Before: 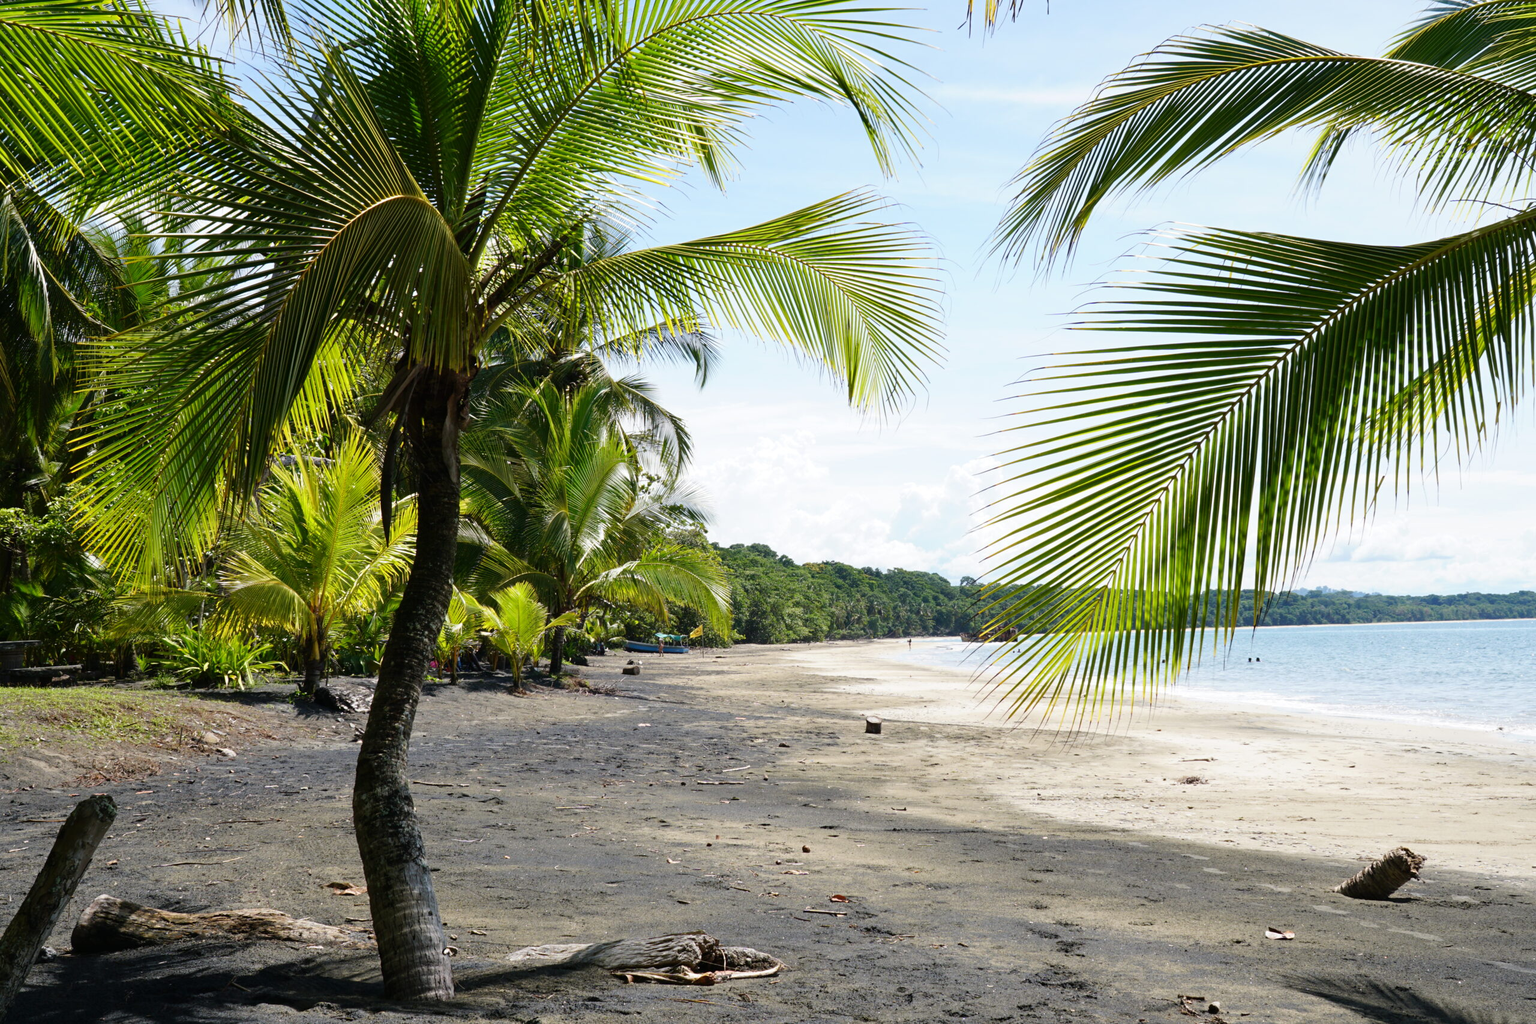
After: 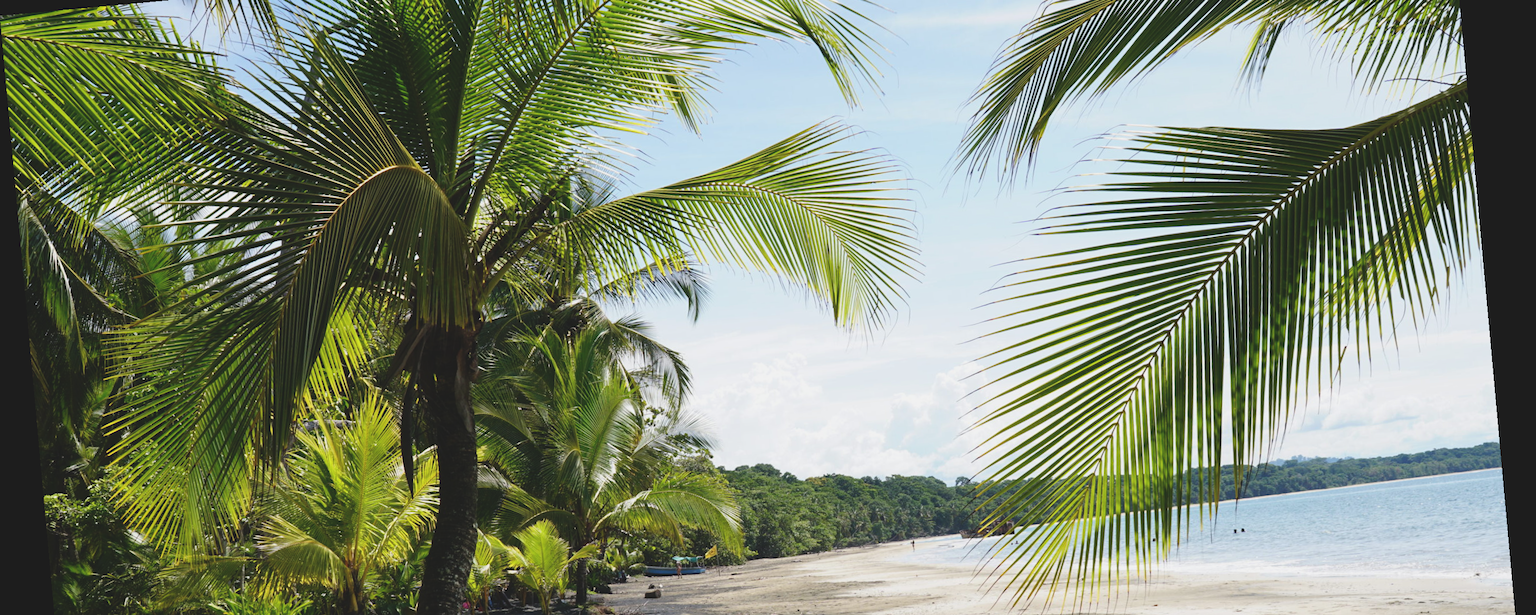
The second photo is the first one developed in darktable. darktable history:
crop and rotate: top 10.605%, bottom 33.274%
exposure: black level correction -0.014, exposure -0.193 EV, compensate highlight preservation false
rotate and perspective: rotation -5.2°, automatic cropping off
